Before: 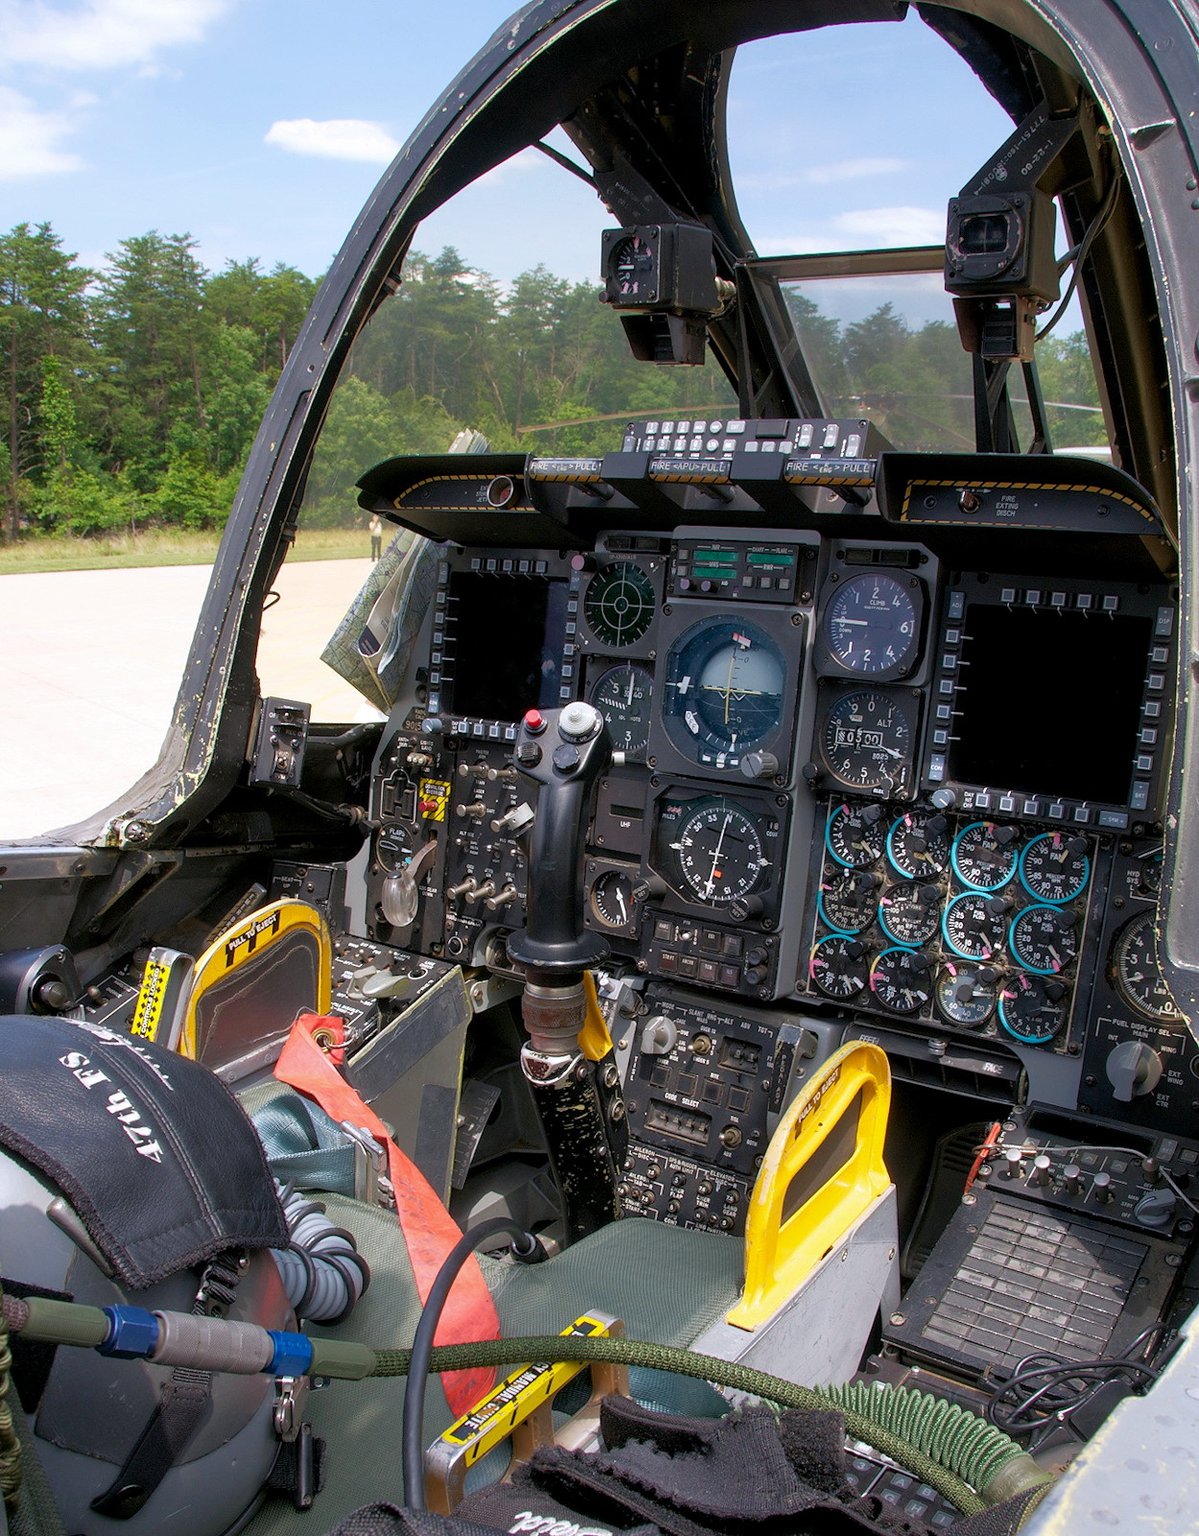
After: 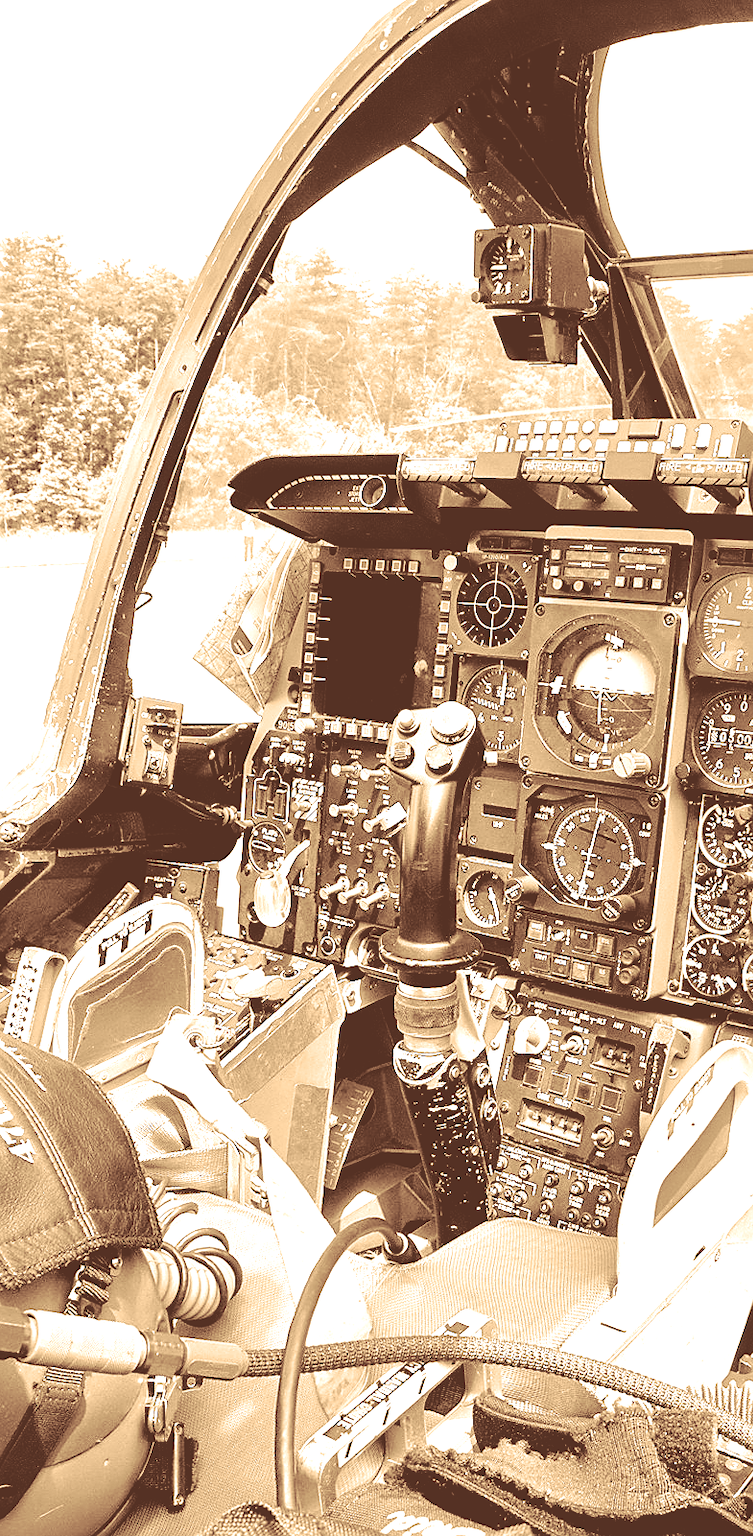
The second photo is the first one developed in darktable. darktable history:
sharpen: on, module defaults
tone equalizer: -8 EV 0.001 EV, -7 EV -0.004 EV, -6 EV 0.009 EV, -5 EV 0.032 EV, -4 EV 0.276 EV, -3 EV 0.644 EV, -2 EV 0.584 EV, -1 EV 0.187 EV, +0 EV 0.024 EV
local contrast: mode bilateral grid, contrast 25, coarseness 60, detail 151%, midtone range 0.2
tone curve: curves: ch0 [(0, 0.005) (0.103, 0.097) (0.18, 0.22) (0.4, 0.485) (0.5, 0.612) (0.668, 0.787) (0.823, 0.894) (1, 0.971)]; ch1 [(0, 0) (0.172, 0.123) (0.324, 0.253) (0.396, 0.388) (0.478, 0.461) (0.499, 0.498) (0.522, 0.528) (0.618, 0.649) (0.753, 0.821) (1, 1)]; ch2 [(0, 0) (0.411, 0.424) (0.496, 0.501) (0.515, 0.514) (0.555, 0.585) (0.641, 0.69) (1, 1)], color space Lab, independent channels, preserve colors none
split-toning: shadows › saturation 0.41, highlights › saturation 0, compress 33.55%
crop: left 10.644%, right 26.528%
colorize: hue 28.8°, source mix 100%
